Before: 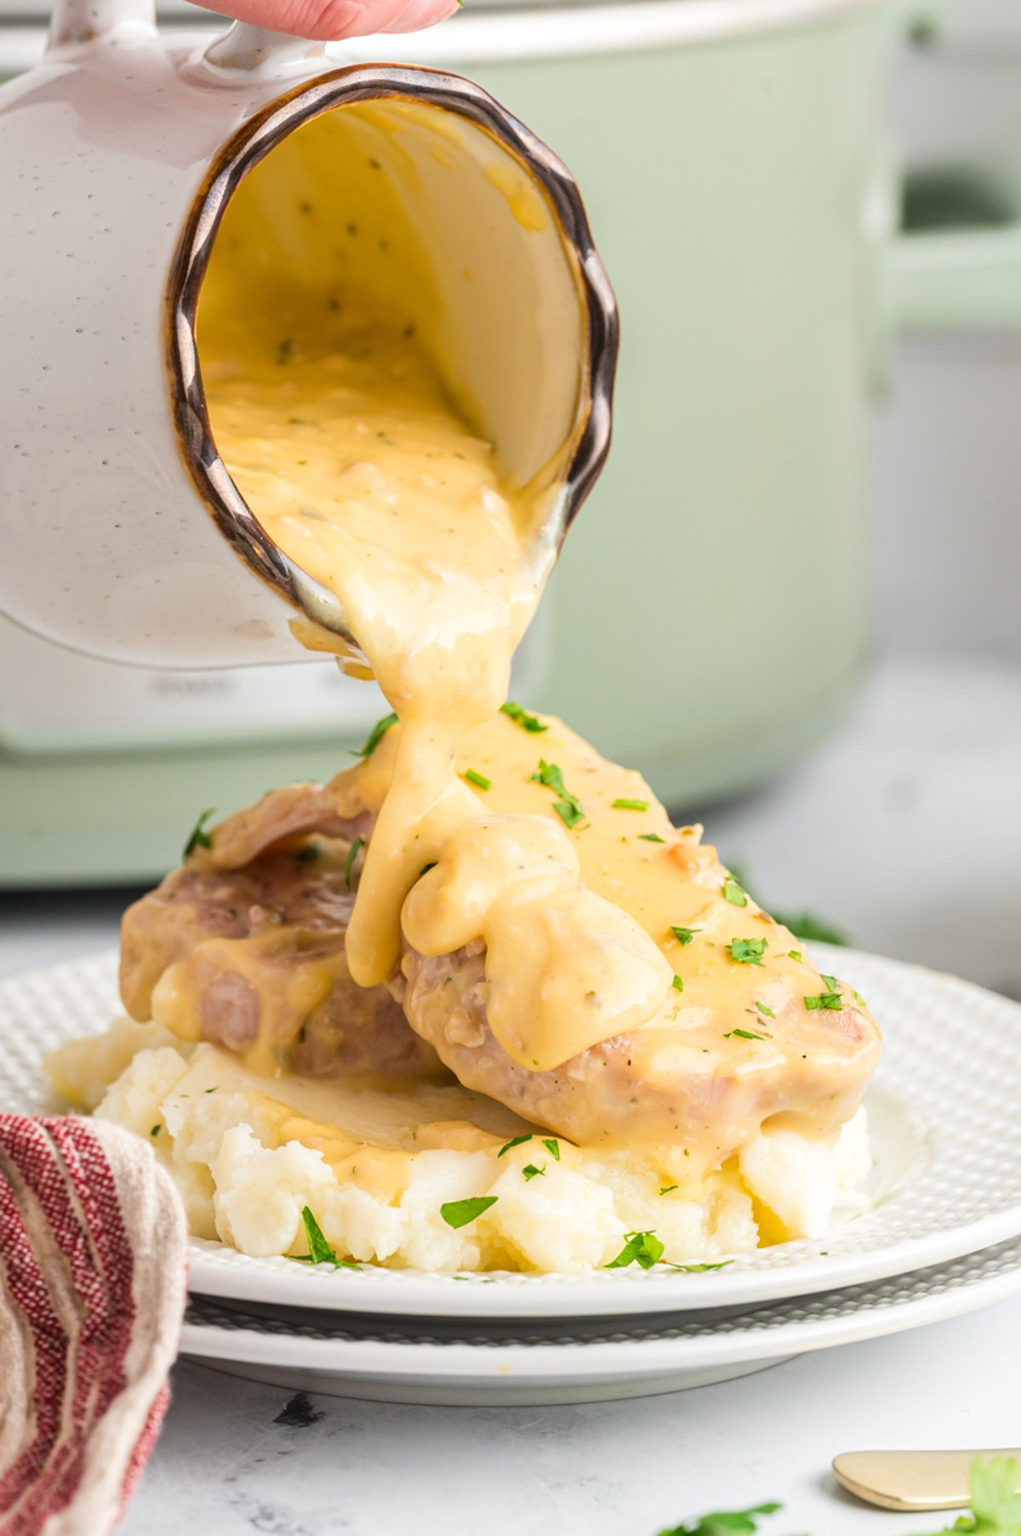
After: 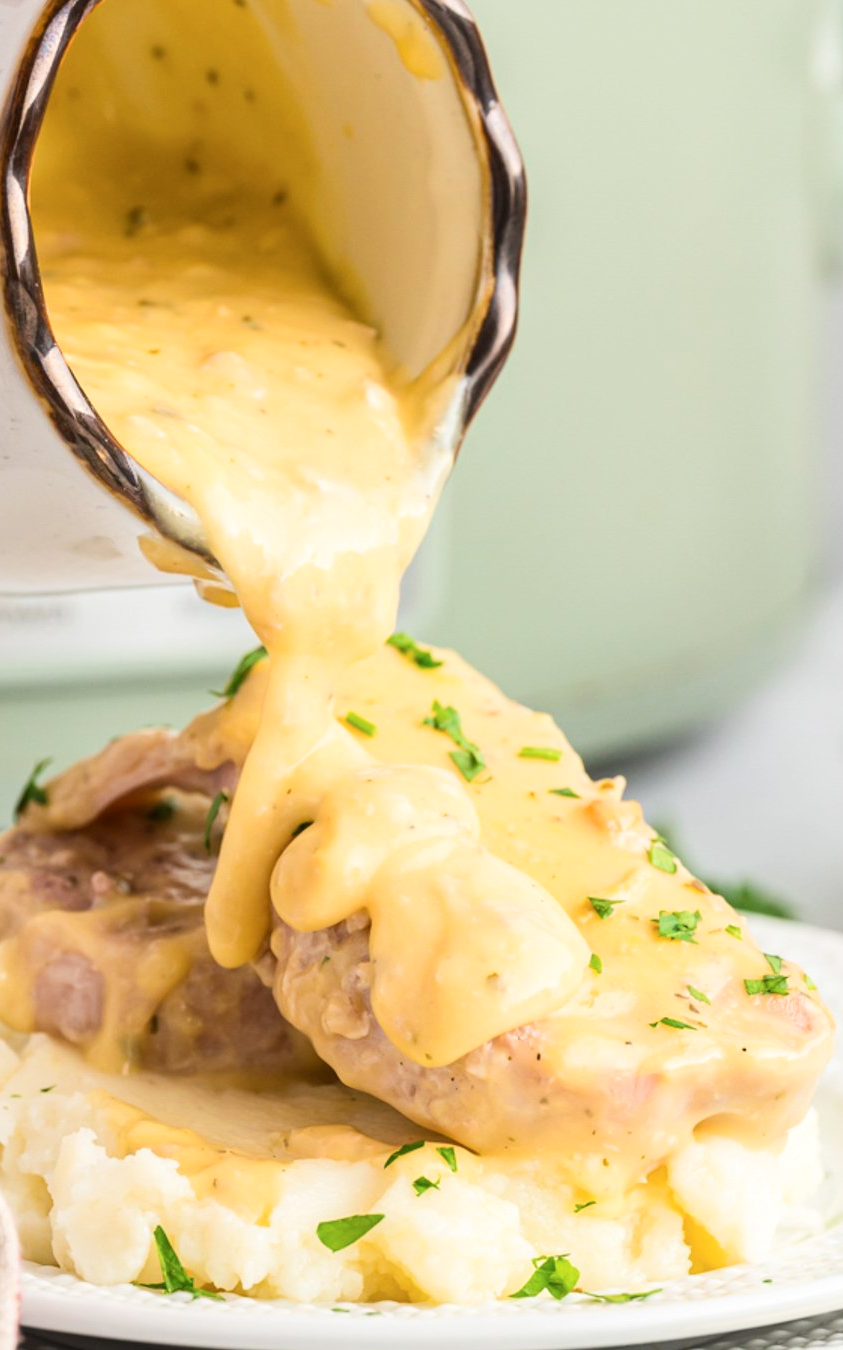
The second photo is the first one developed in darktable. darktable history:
contrast brightness saturation: contrast 0.152, brightness 0.049
crop and rotate: left 16.781%, top 10.691%, right 12.961%, bottom 14.483%
